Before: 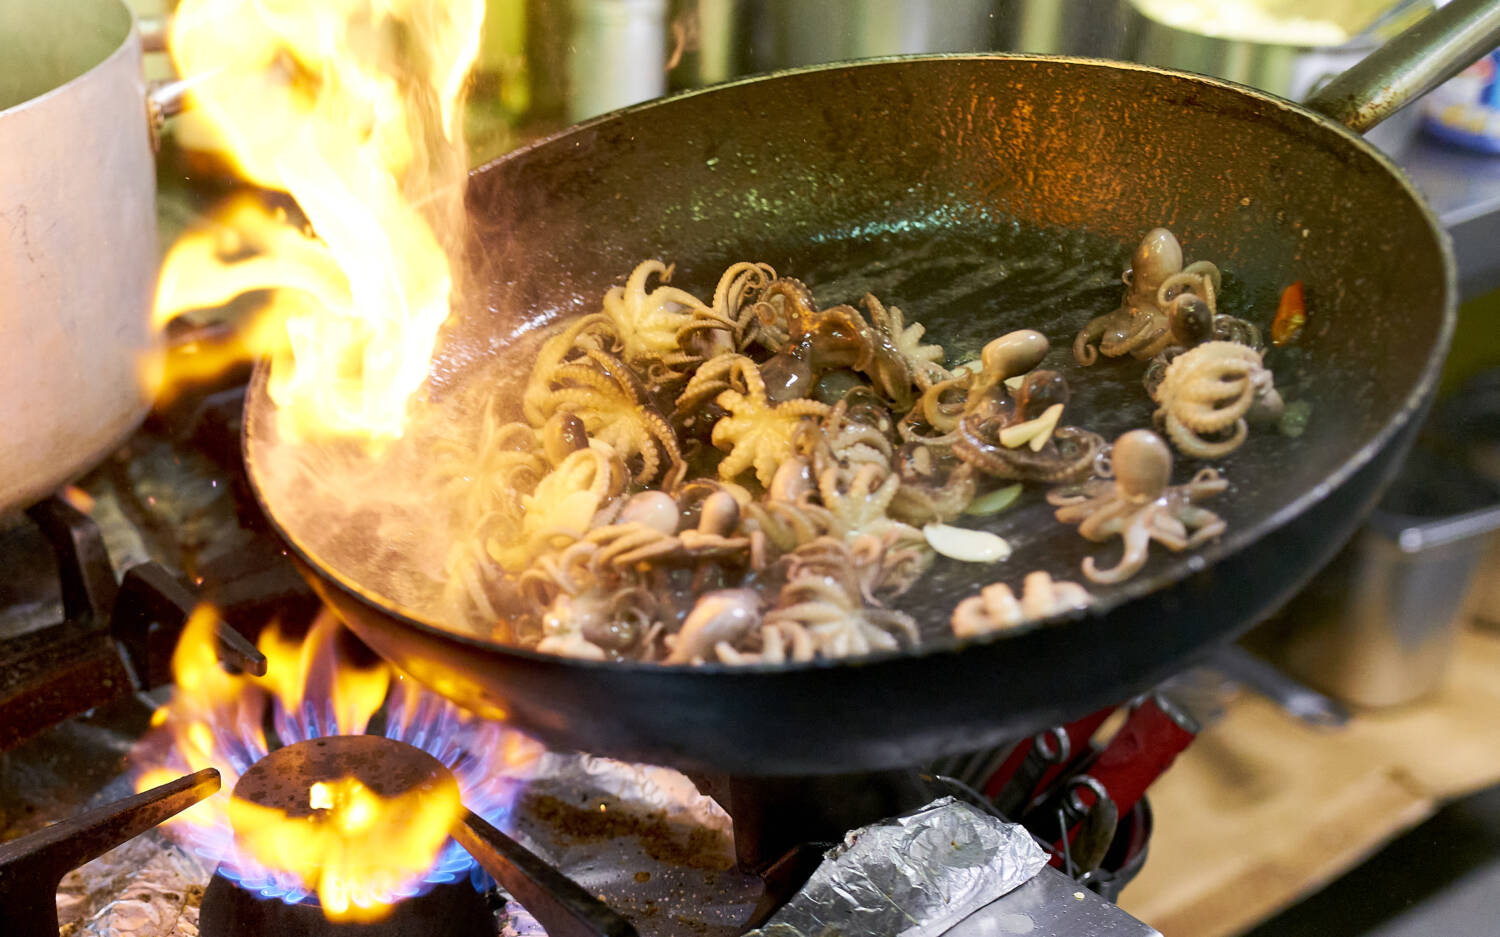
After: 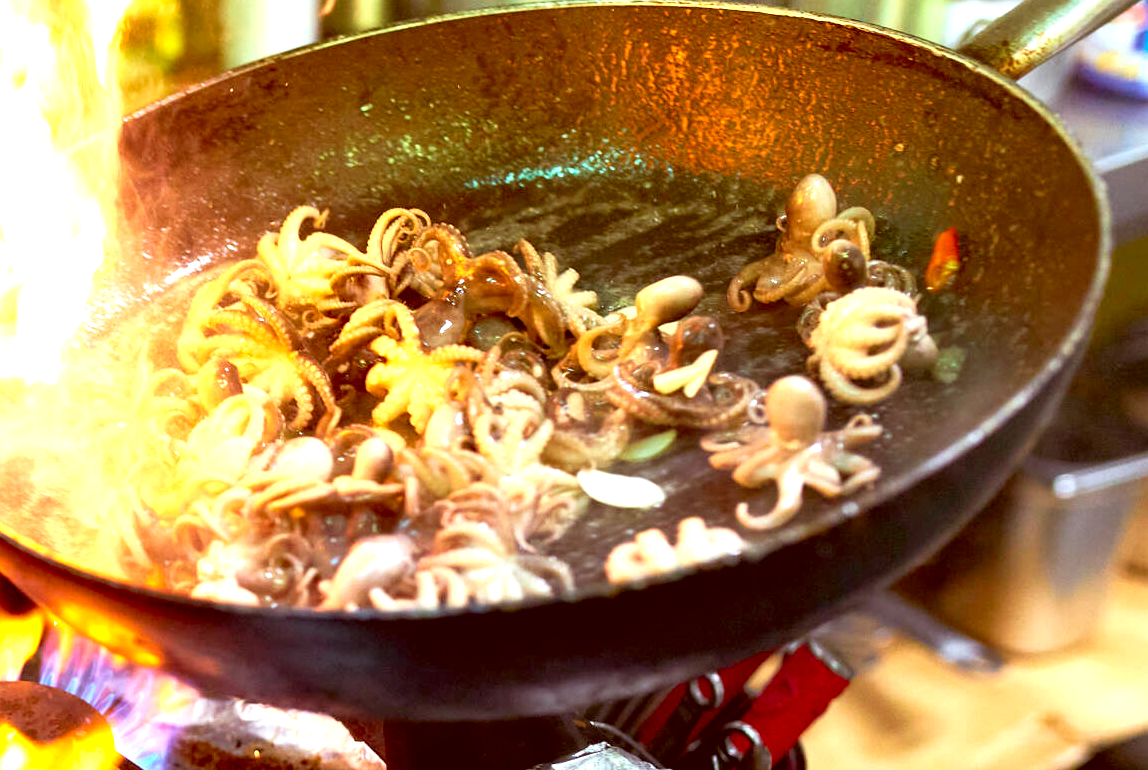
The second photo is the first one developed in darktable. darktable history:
crop: left 23.095%, top 5.827%, bottom 11.854%
color correction: highlights a* -7.23, highlights b* -0.161, shadows a* 20.08, shadows b* 11.73
exposure: exposure 1 EV, compensate highlight preservation false
